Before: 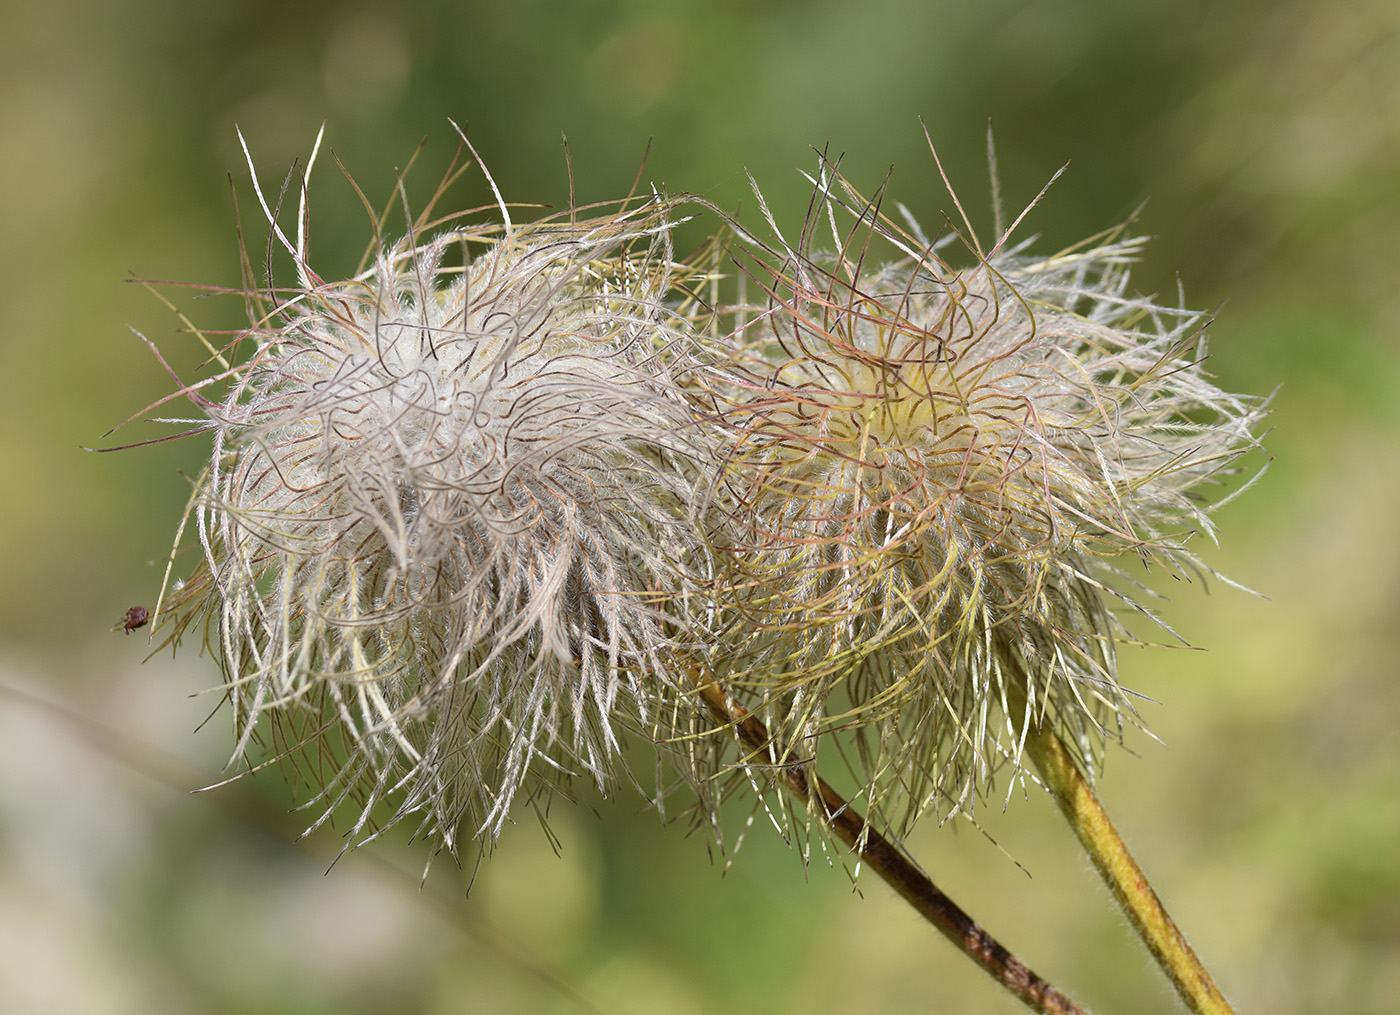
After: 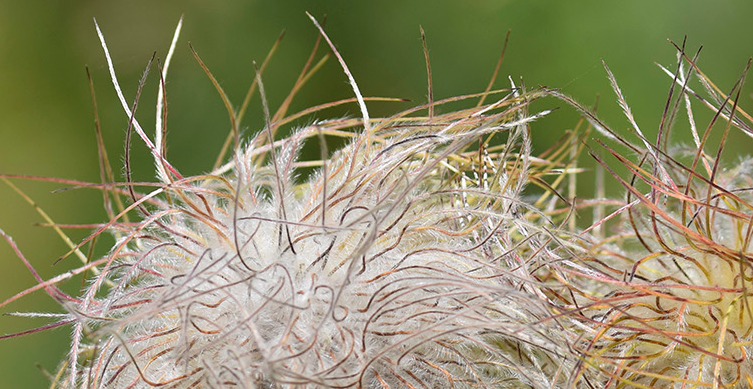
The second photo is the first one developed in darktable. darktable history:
crop: left 10.165%, top 10.52%, right 35.983%, bottom 51.06%
